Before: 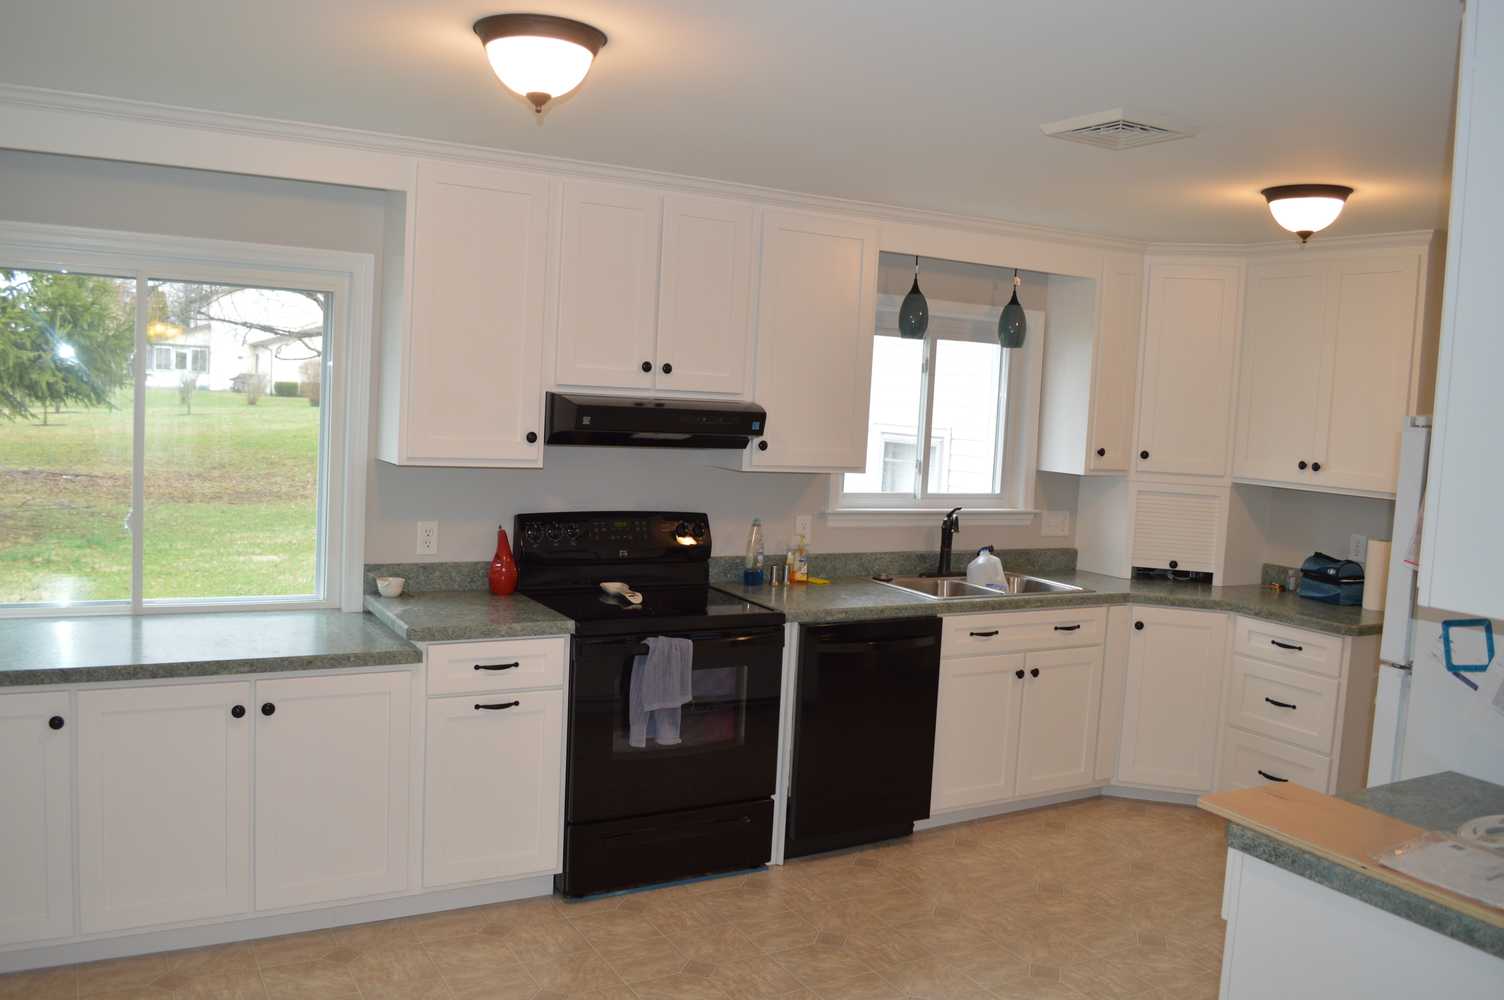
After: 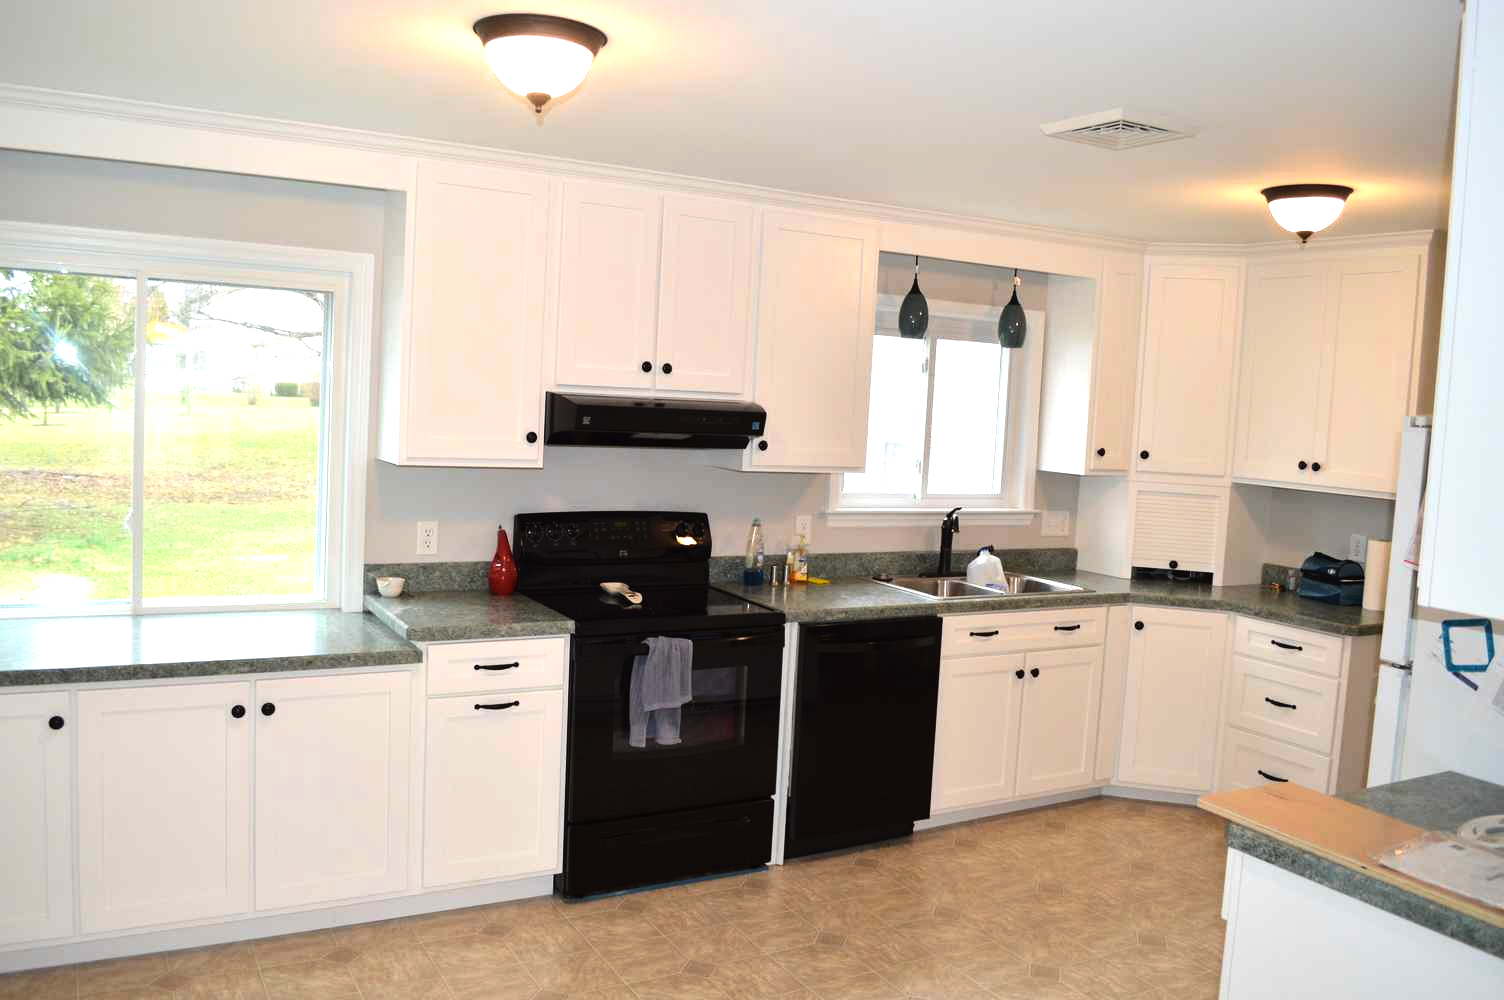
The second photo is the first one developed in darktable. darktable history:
tone equalizer: -8 EV -1.08 EV, -7 EV -1.01 EV, -6 EV -0.867 EV, -5 EV -0.578 EV, -3 EV 0.578 EV, -2 EV 0.867 EV, -1 EV 1.01 EV, +0 EV 1.08 EV, edges refinement/feathering 500, mask exposure compensation -1.57 EV, preserve details no
contrast brightness saturation: contrast 0.03, brightness 0.06, saturation 0.13
